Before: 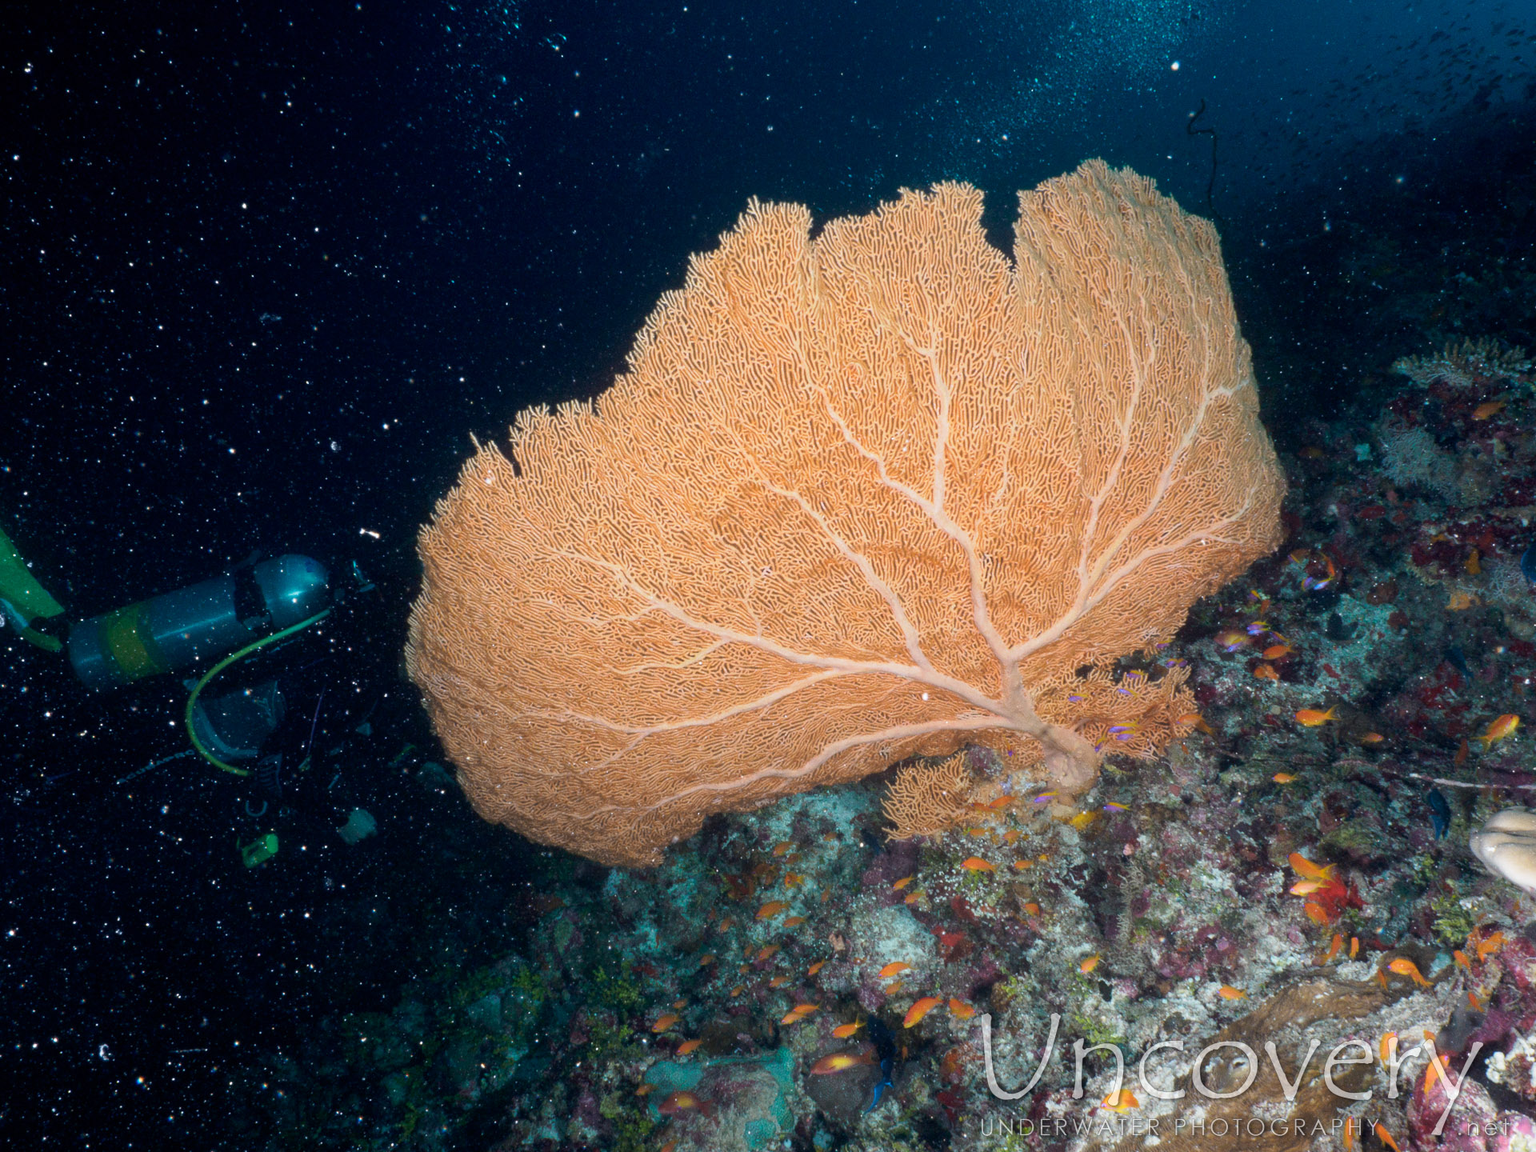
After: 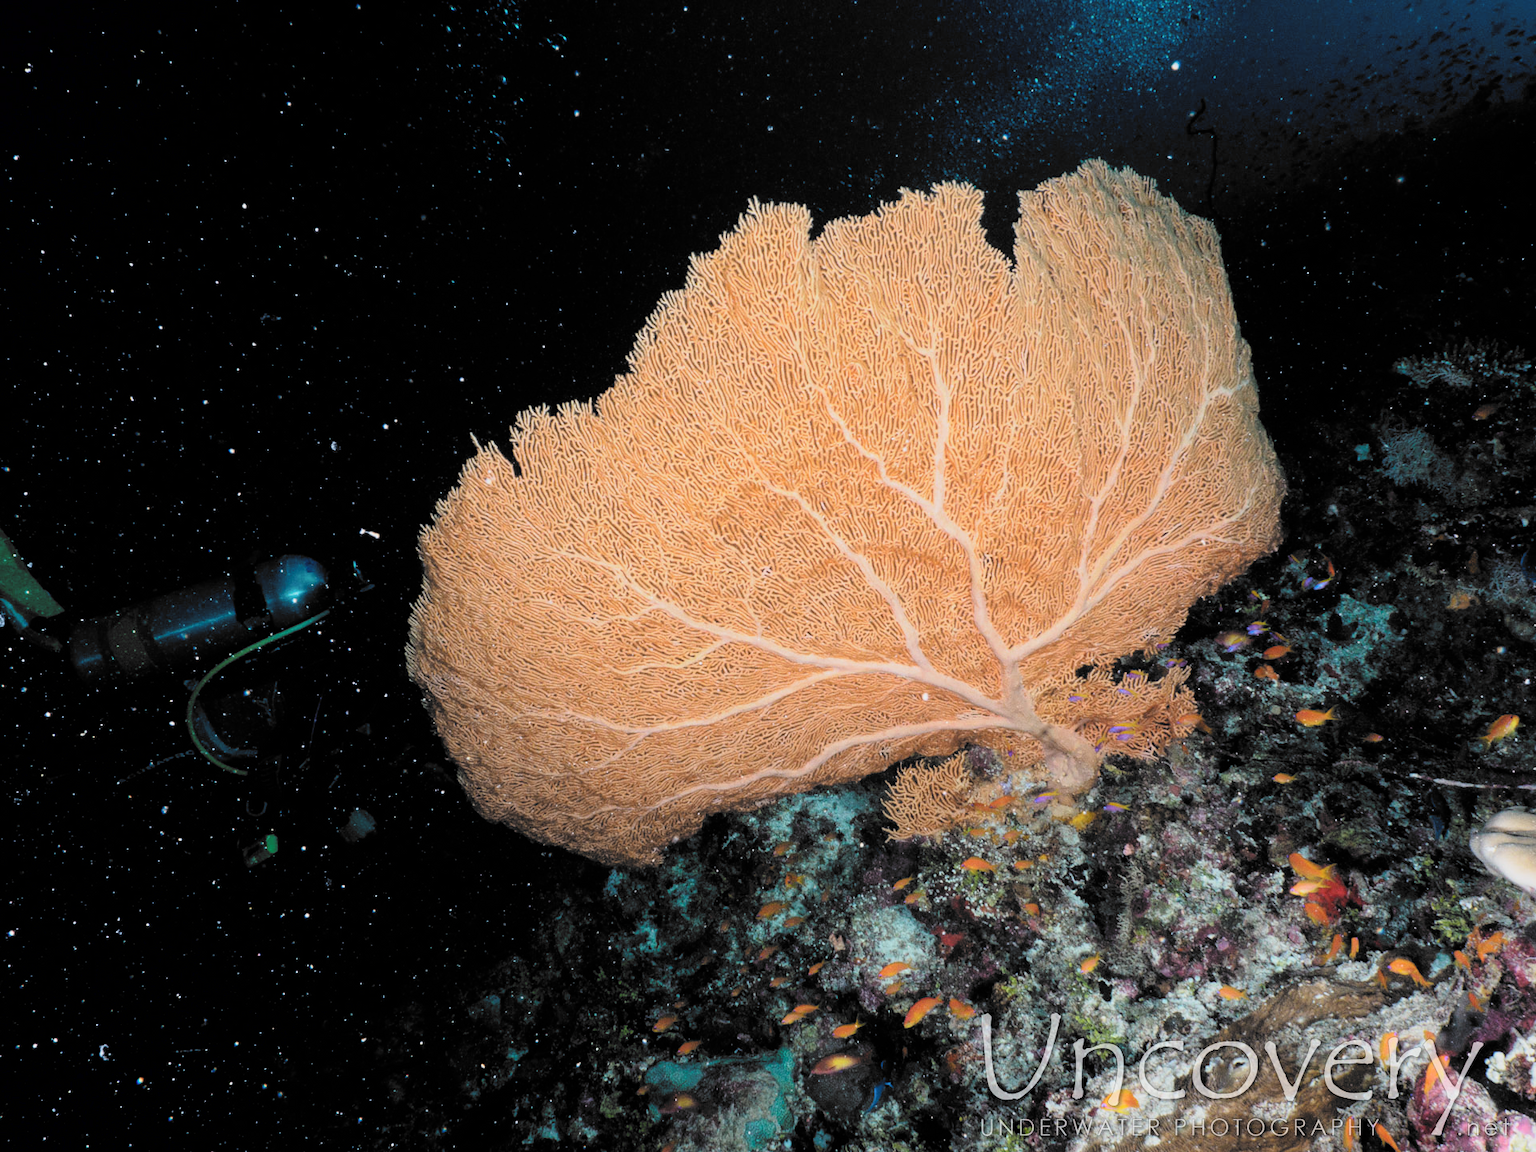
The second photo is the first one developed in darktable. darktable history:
filmic rgb: black relative exposure -5.1 EV, white relative exposure 3.49 EV, hardness 3.19, contrast 1.407, highlights saturation mix -49.9%, color science v6 (2022)
